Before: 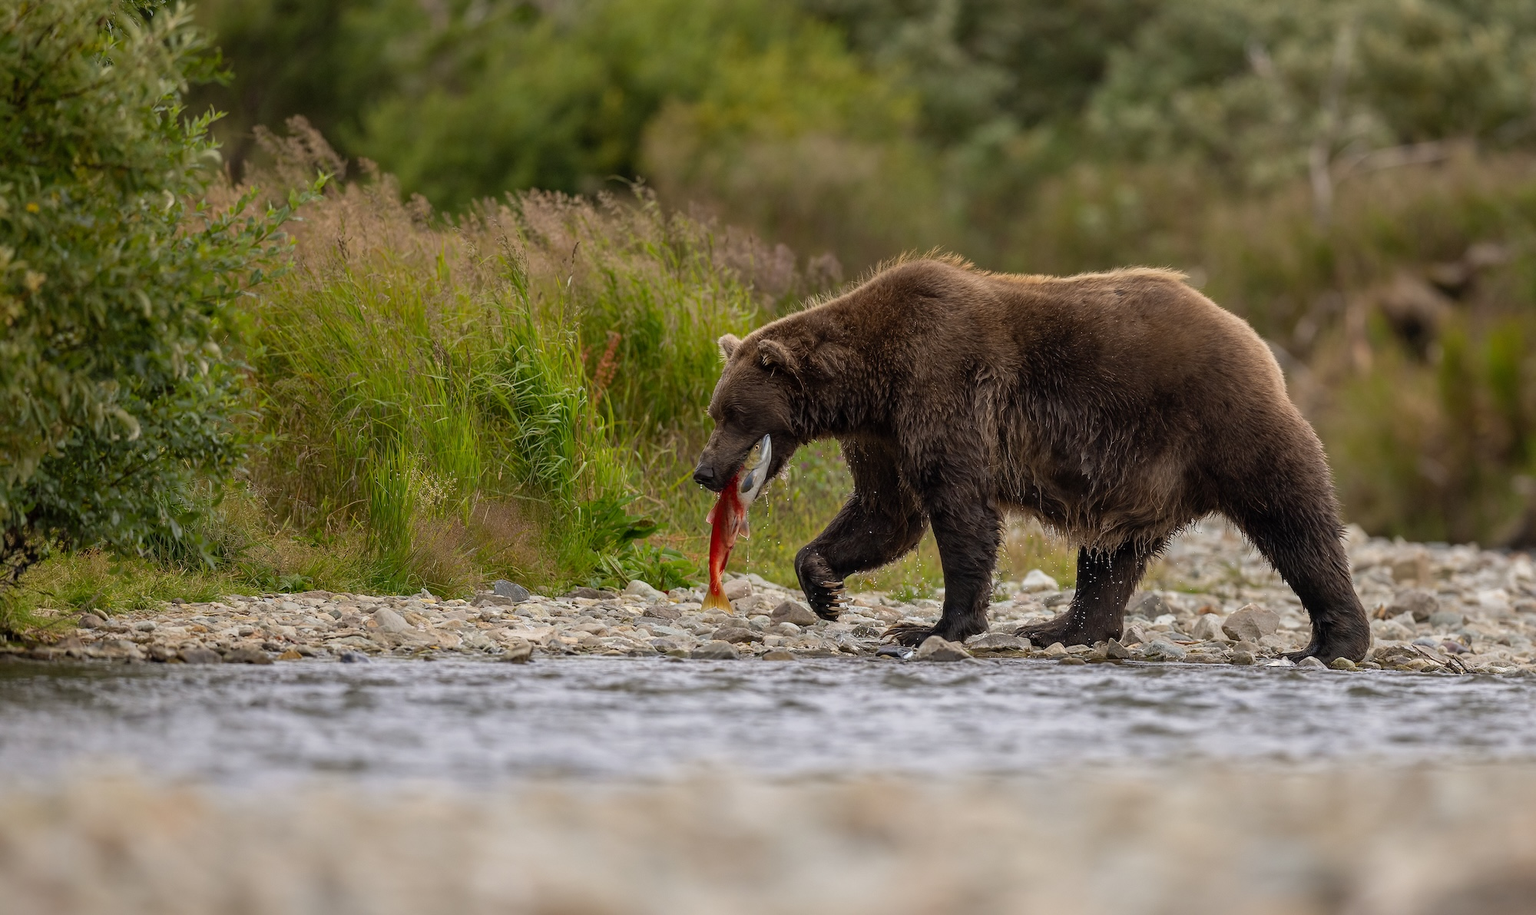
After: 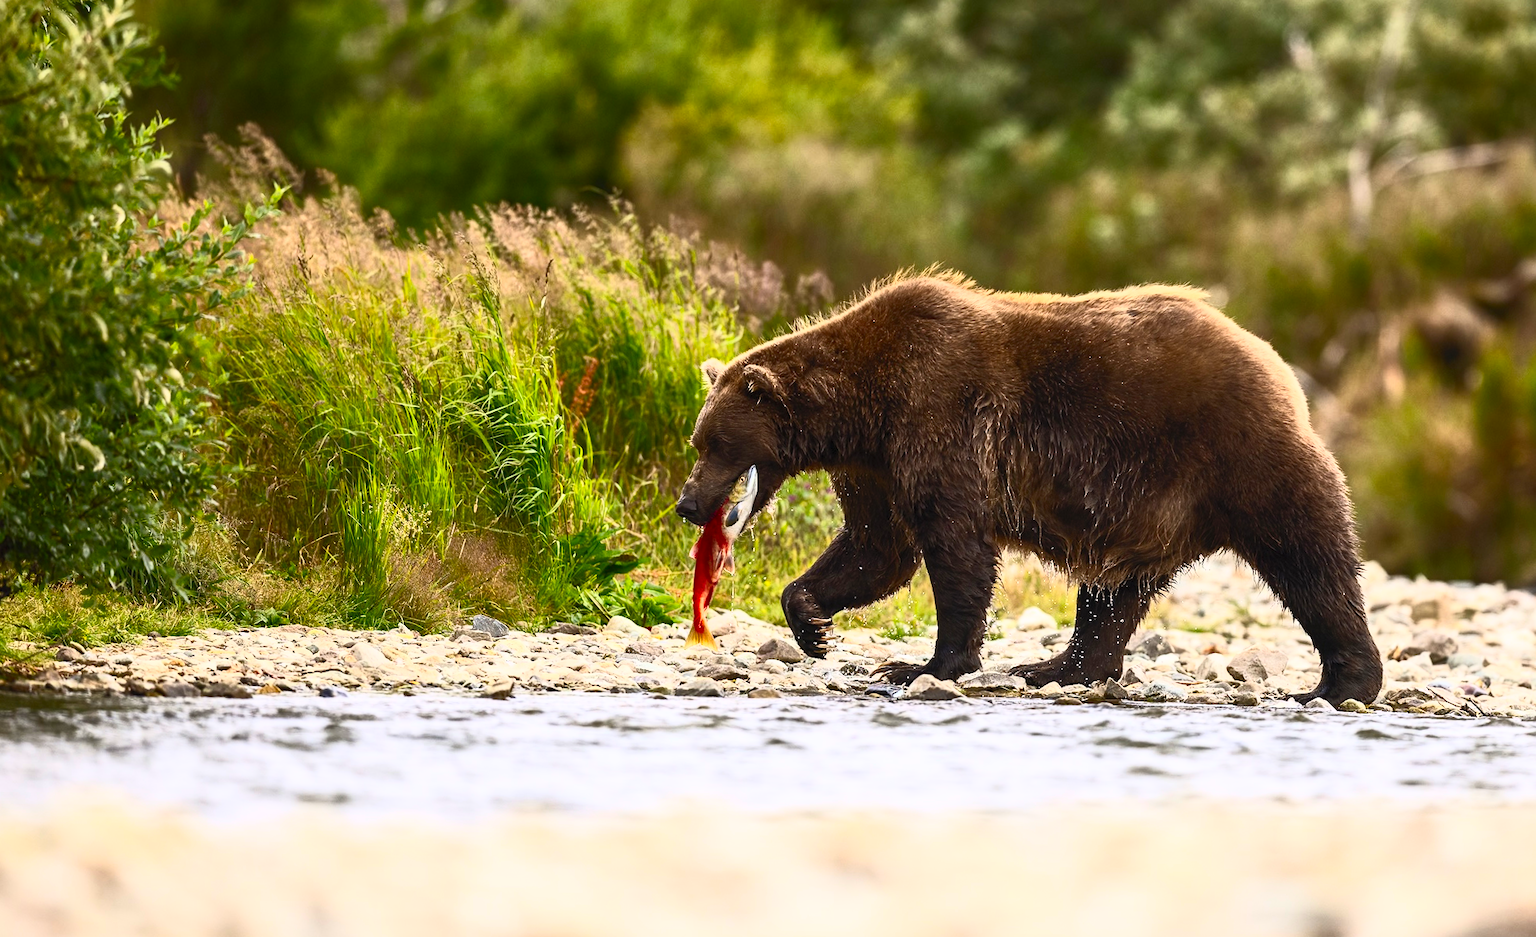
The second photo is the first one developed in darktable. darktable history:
contrast brightness saturation: contrast 0.83, brightness 0.59, saturation 0.59
rotate and perspective: rotation 0.074°, lens shift (vertical) 0.096, lens shift (horizontal) -0.041, crop left 0.043, crop right 0.952, crop top 0.024, crop bottom 0.979
